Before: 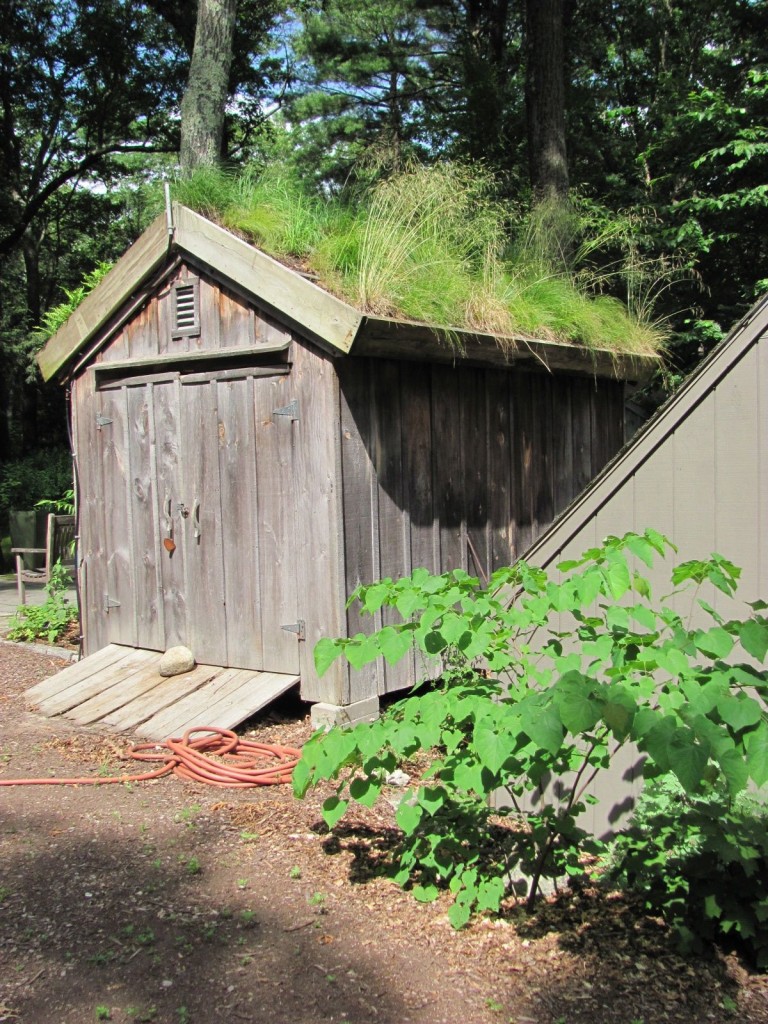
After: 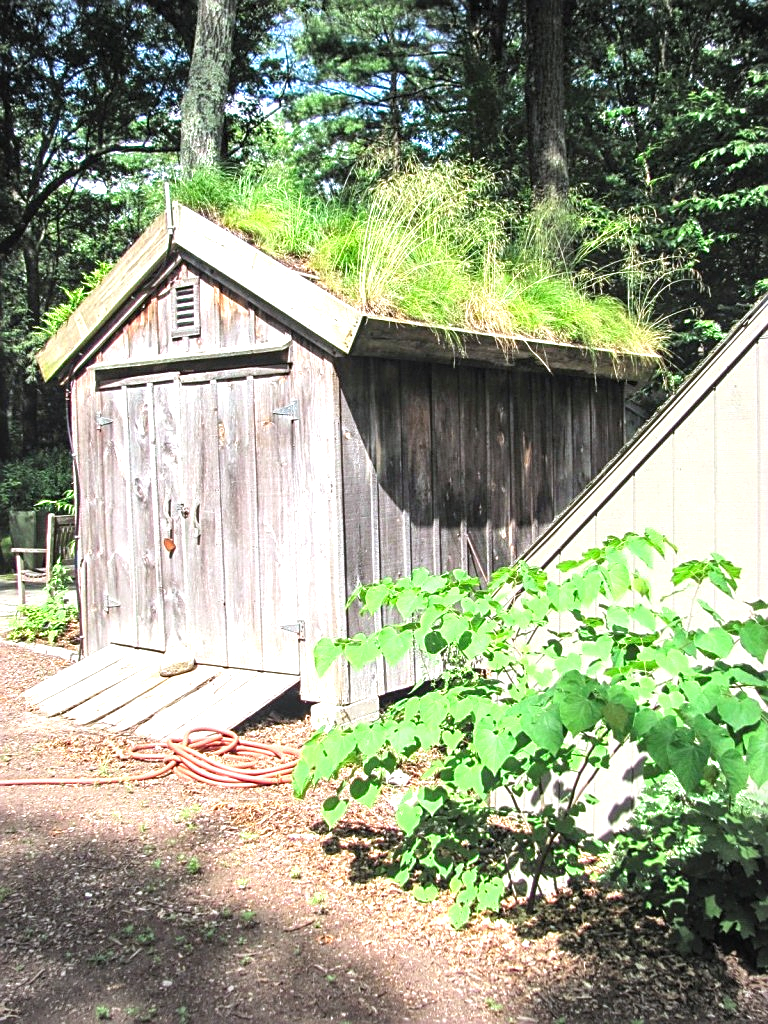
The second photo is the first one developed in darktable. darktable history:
contrast brightness saturation: contrast -0.023, brightness -0.007, saturation 0.04
sharpen: on, module defaults
local contrast: on, module defaults
vignetting: on, module defaults
color correction: highlights a* -0.126, highlights b* -5.28, shadows a* -0.133, shadows b* -0.132
exposure: black level correction 0, exposure 1.2 EV, compensate highlight preservation false
